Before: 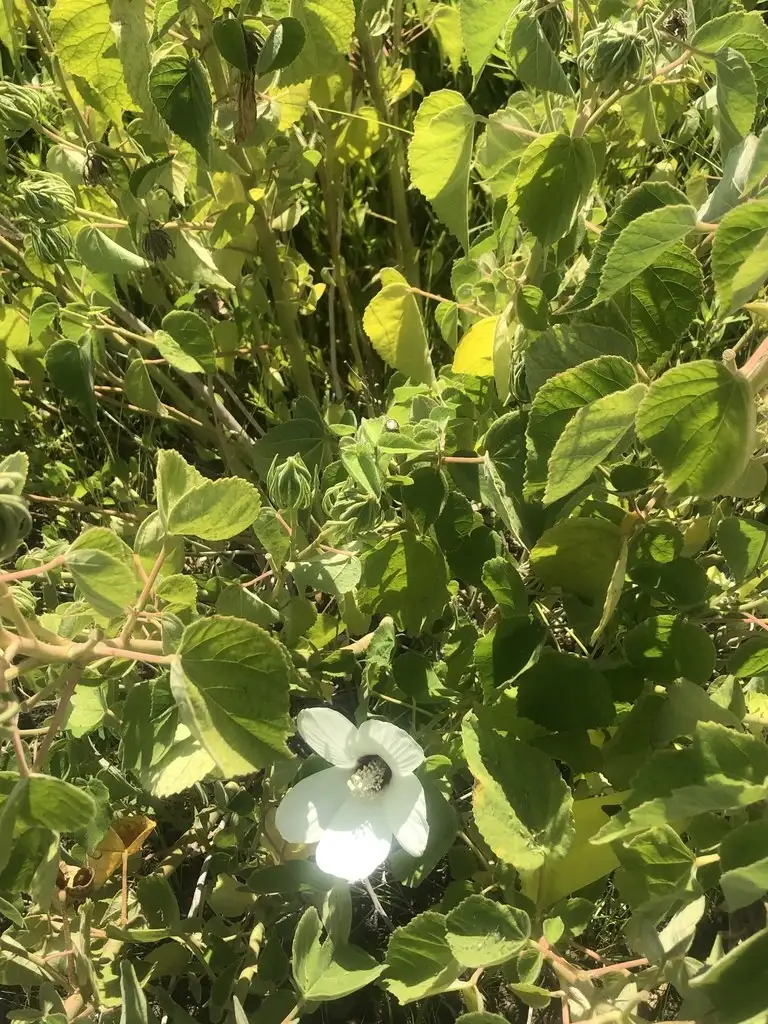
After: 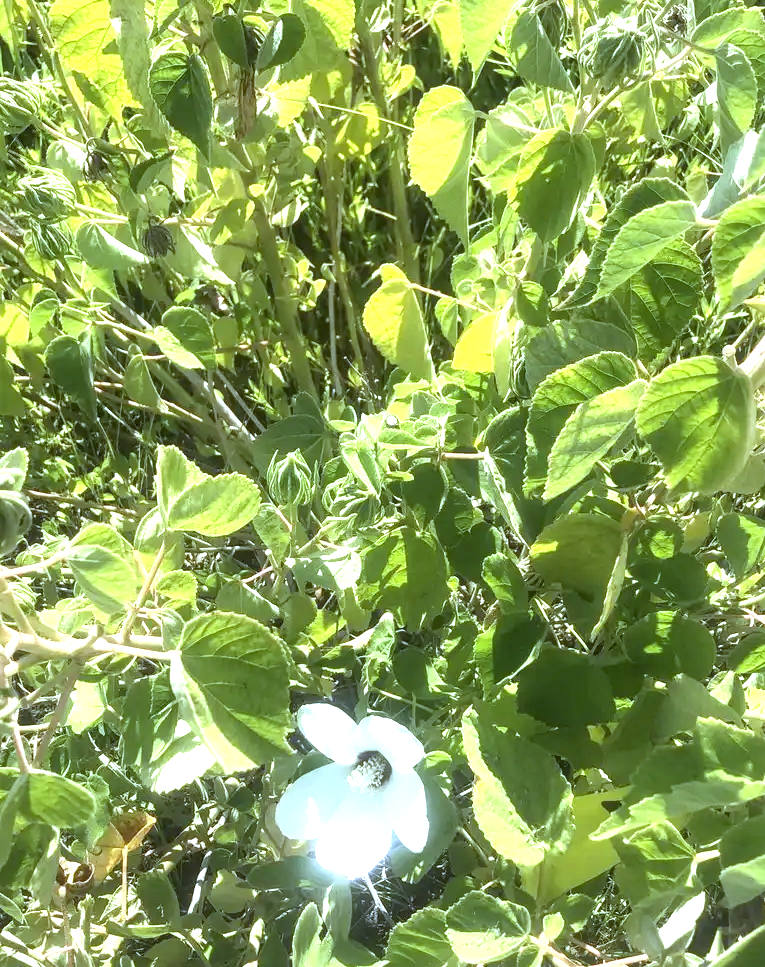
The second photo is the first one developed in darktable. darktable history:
exposure: black level correction 0, exposure 1.2 EV, compensate exposure bias true, compensate highlight preservation false
local contrast: detail 117%
white balance: red 0.871, blue 1.249
crop: top 0.448%, right 0.264%, bottom 5.045%
